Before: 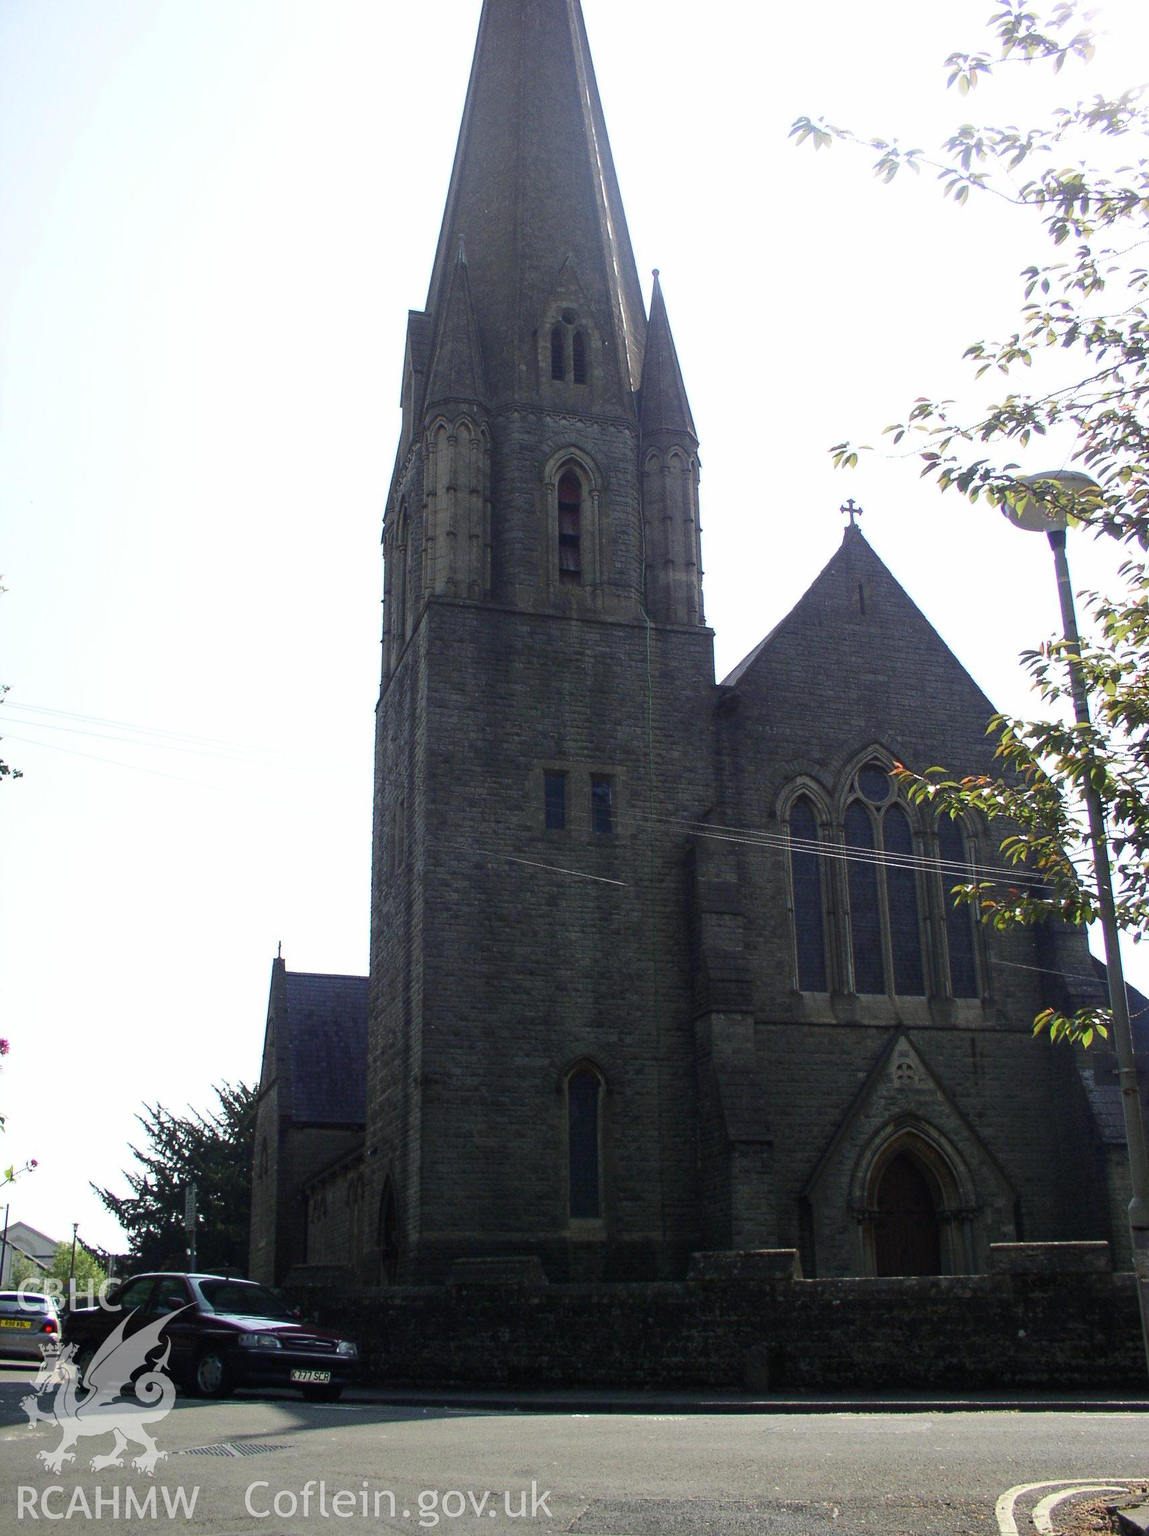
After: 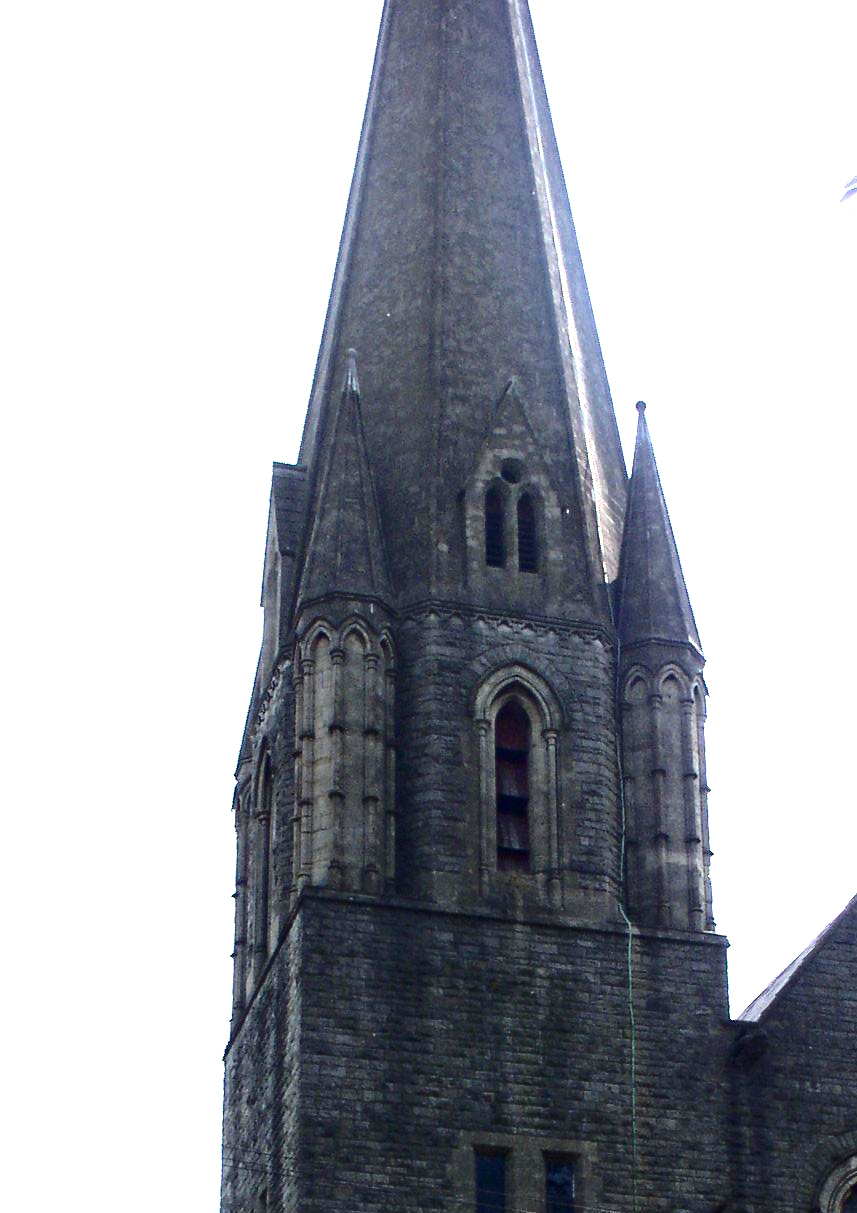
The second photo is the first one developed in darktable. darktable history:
exposure: black level correction 0, exposure 1.103 EV, compensate highlight preservation false
contrast brightness saturation: contrast 0.129, brightness -0.224, saturation 0.142
crop: left 19.652%, right 30.277%, bottom 46.948%
contrast equalizer: y [[0.511, 0.558, 0.631, 0.632, 0.559, 0.512], [0.5 ×6], [0.5 ×6], [0 ×6], [0 ×6]]
